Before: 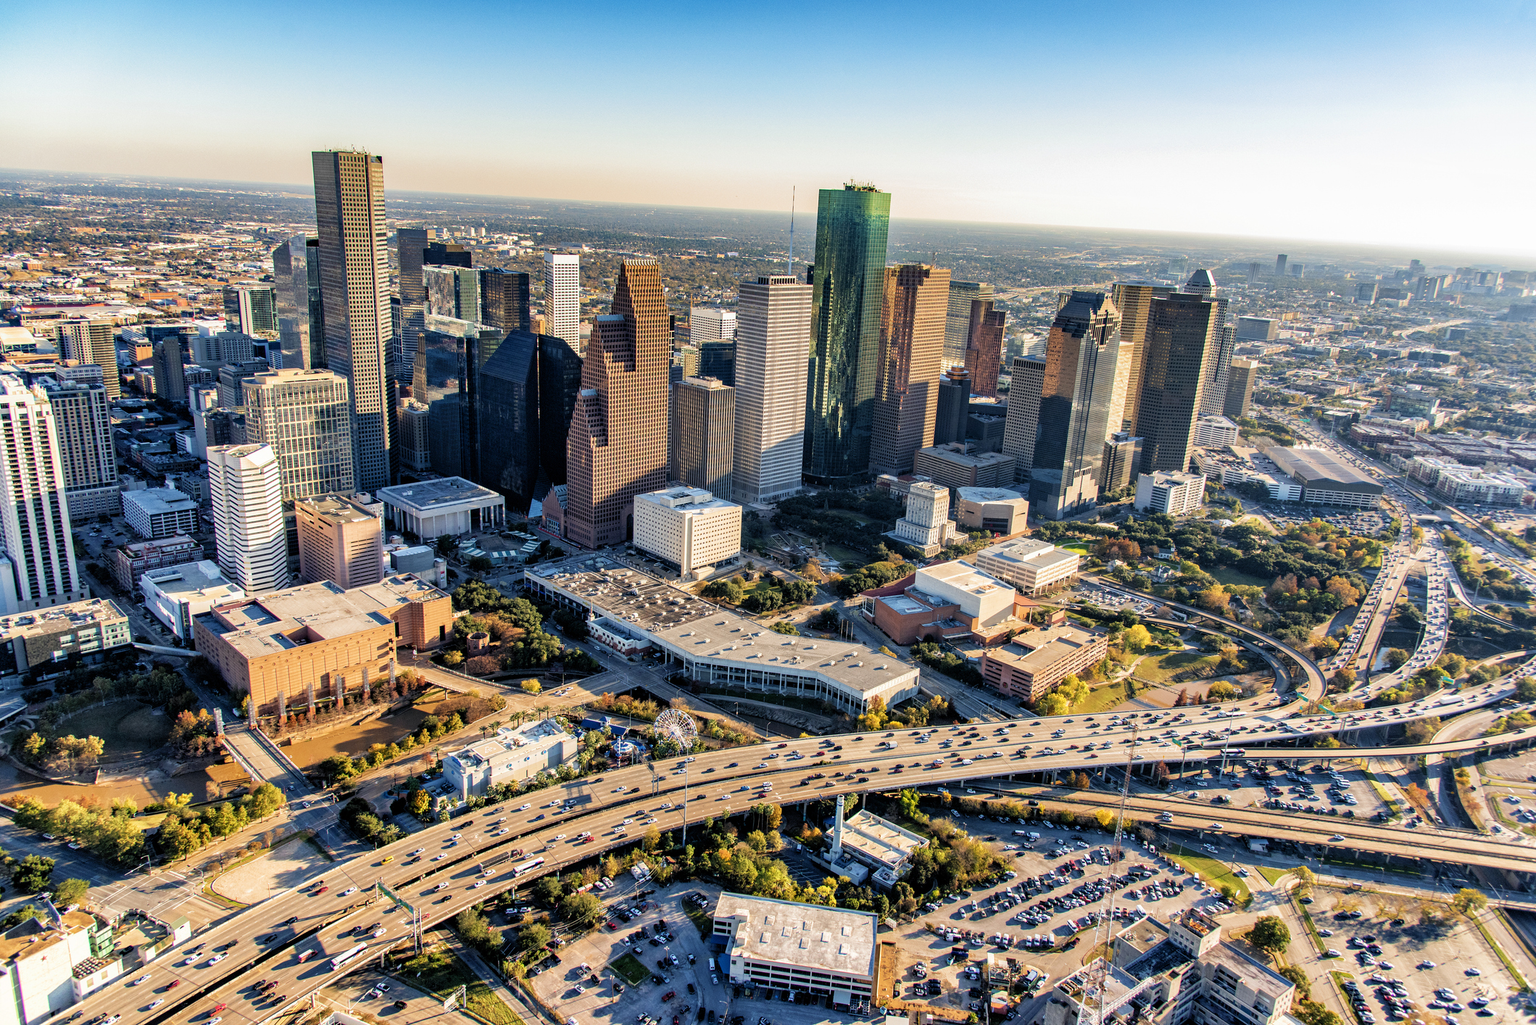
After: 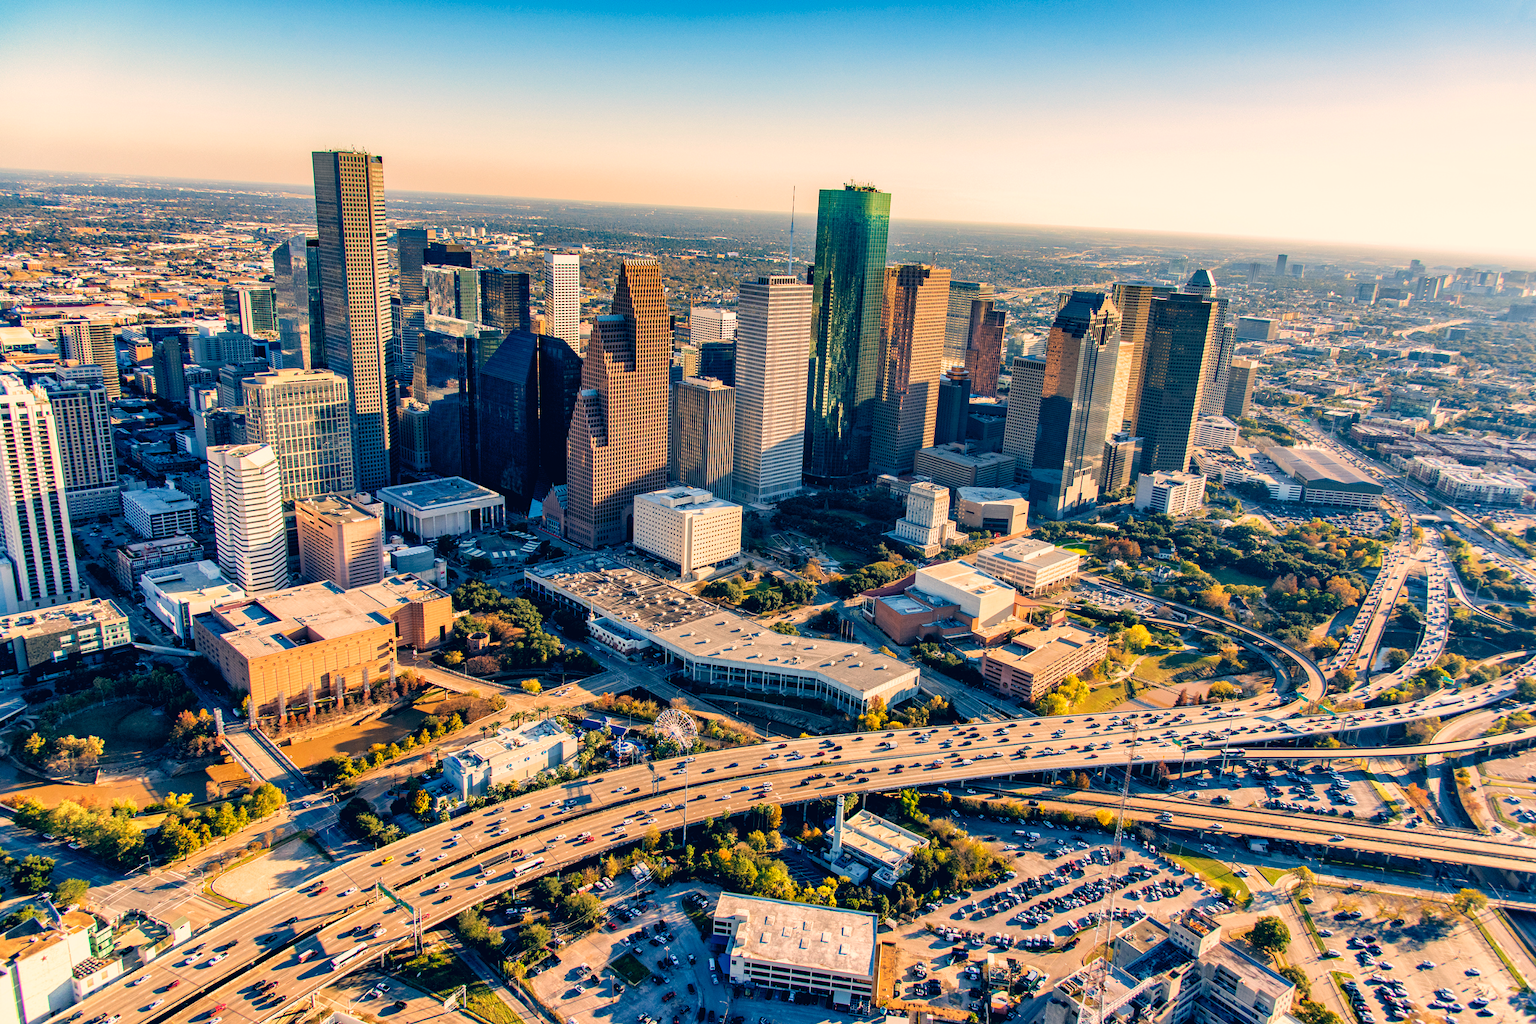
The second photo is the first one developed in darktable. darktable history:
color correction: highlights a* 10.35, highlights b* 14.55, shadows a* -10.35, shadows b* -15.08
exposure: compensate exposure bias true, compensate highlight preservation false
